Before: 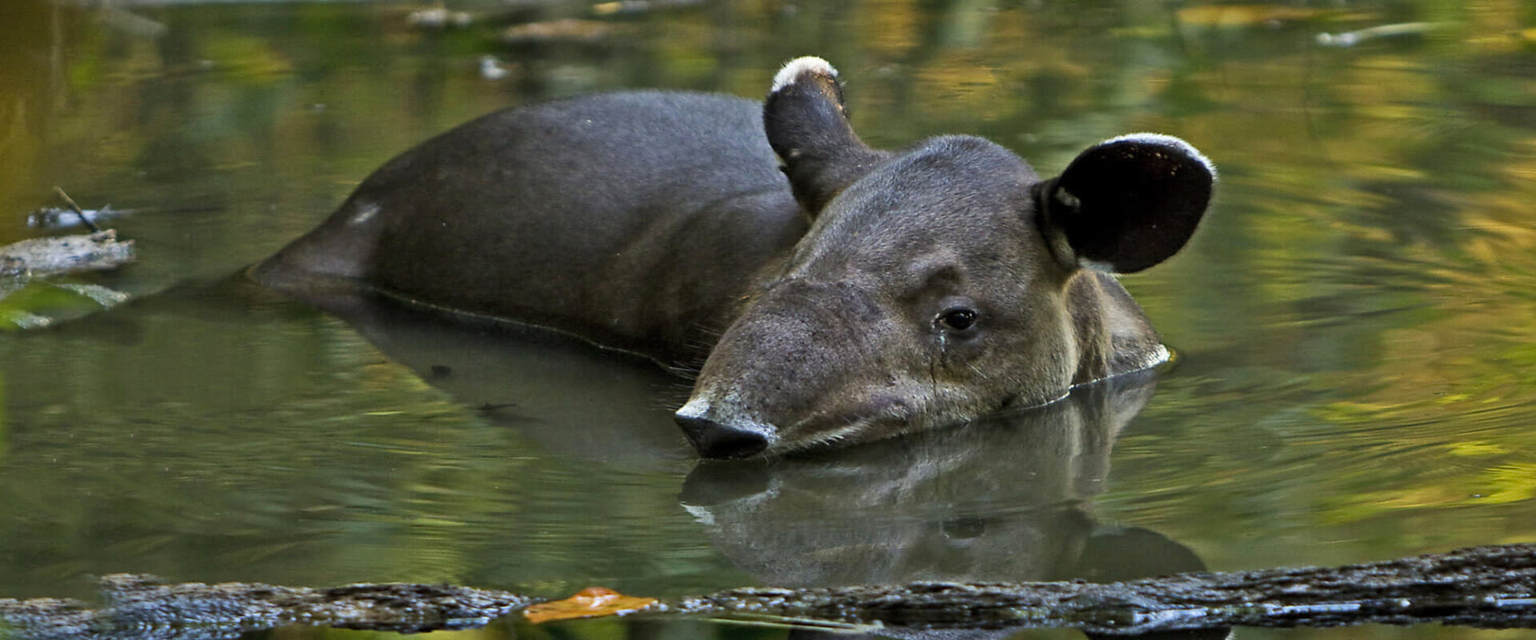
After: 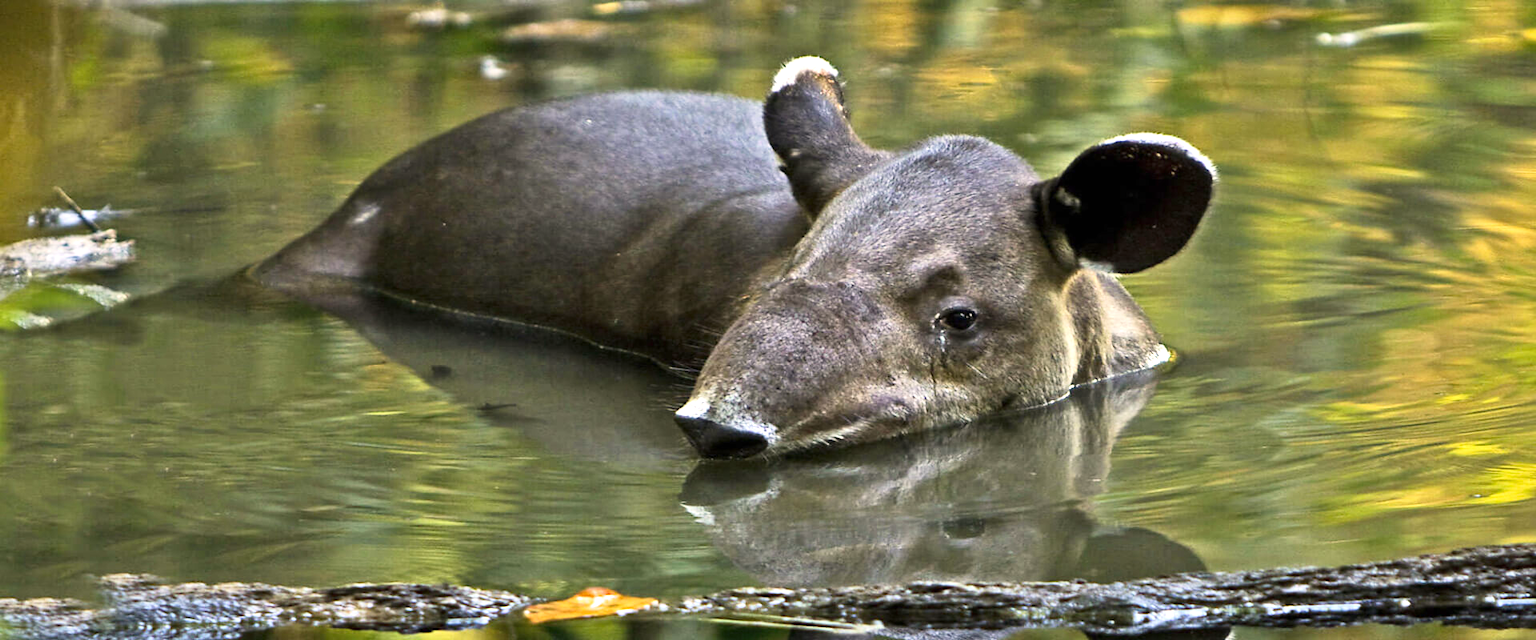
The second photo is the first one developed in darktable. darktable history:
contrast brightness saturation: contrast 0.138
color correction: highlights a* 3.84, highlights b* 5.14
exposure: black level correction 0, exposure 1 EV, compensate highlight preservation false
tone curve: curves: ch0 [(0, 0) (0.003, 0.003) (0.011, 0.012) (0.025, 0.026) (0.044, 0.046) (0.069, 0.072) (0.1, 0.104) (0.136, 0.141) (0.177, 0.184) (0.224, 0.233) (0.277, 0.288) (0.335, 0.348) (0.399, 0.414) (0.468, 0.486) (0.543, 0.564) (0.623, 0.647) (0.709, 0.736) (0.801, 0.831) (0.898, 0.921) (1, 1)], preserve colors none
